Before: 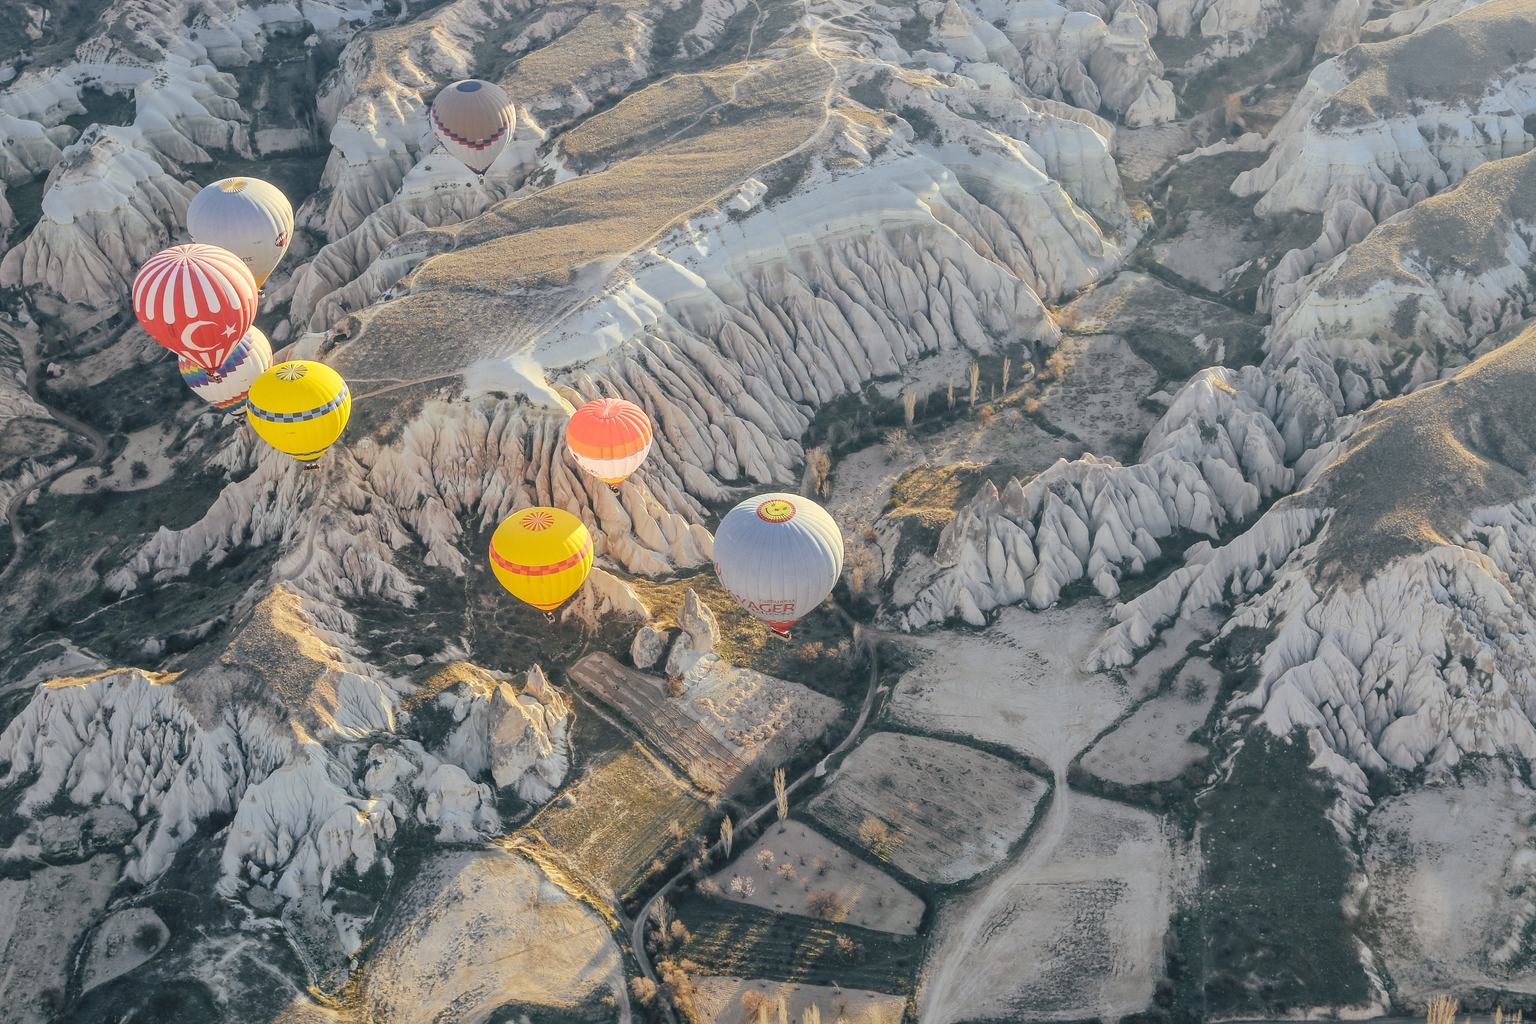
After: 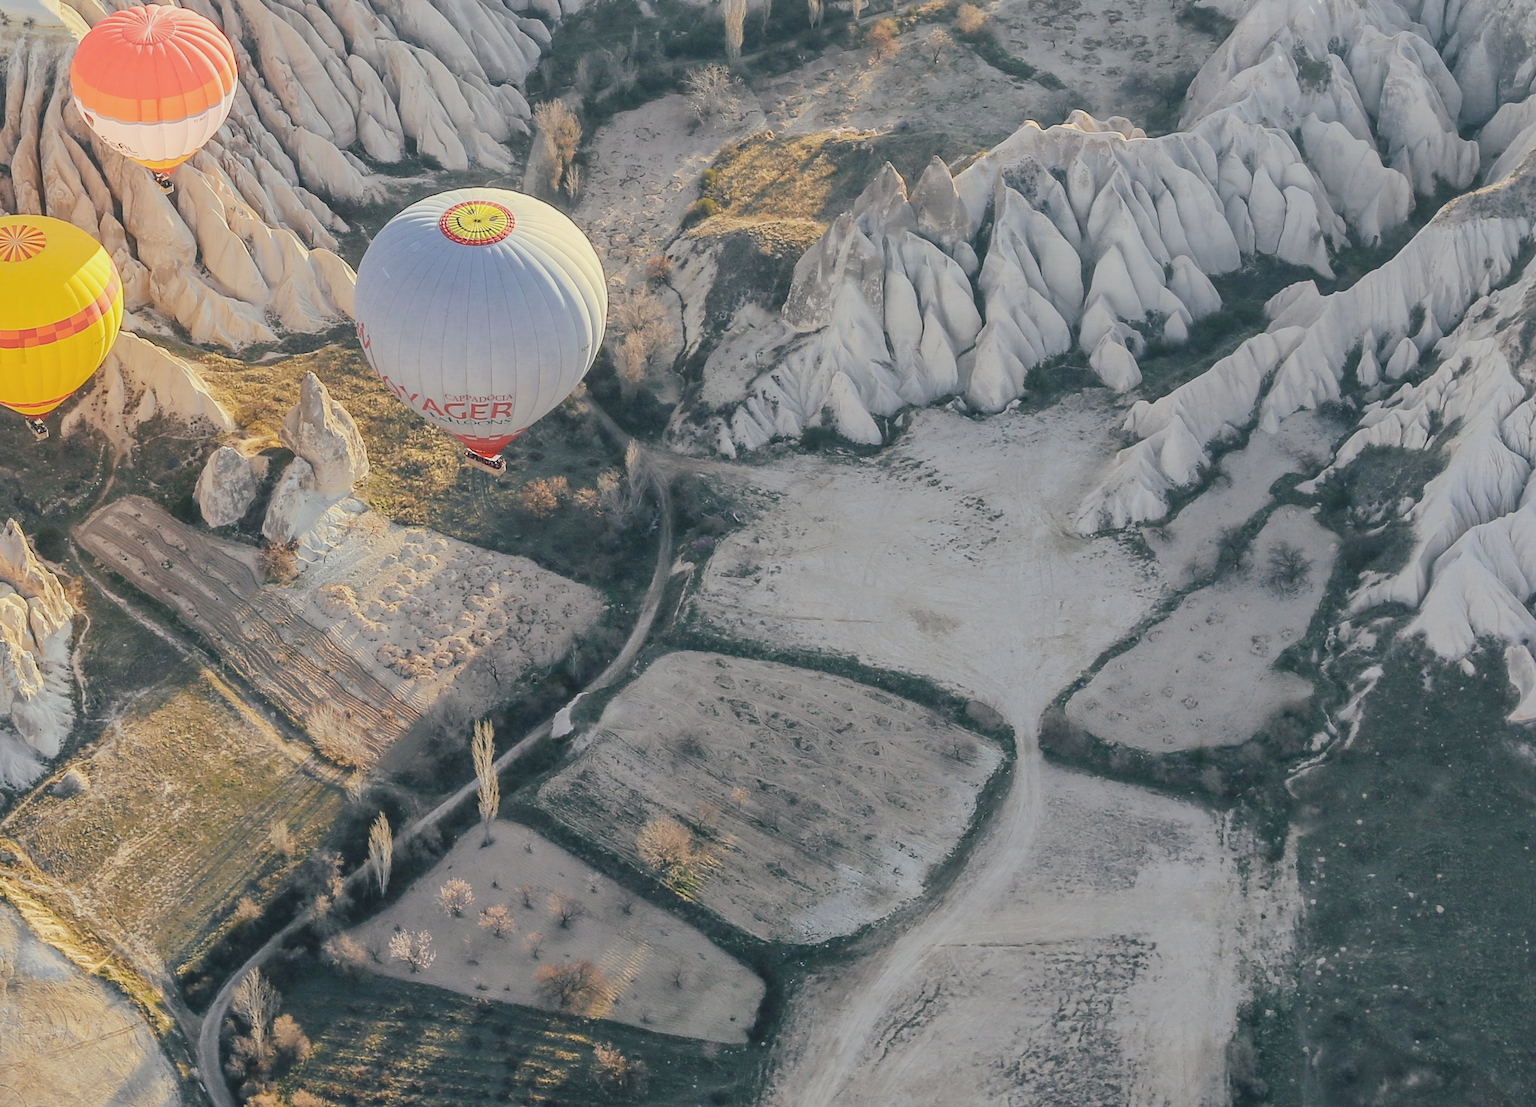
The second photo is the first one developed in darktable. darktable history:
exposure: exposure 0.194 EV, compensate highlight preservation false
tone equalizer: -7 EV 0.126 EV, edges refinement/feathering 500, mask exposure compensation -1.57 EV, preserve details no
filmic rgb: black relative exposure -15.05 EV, white relative exposure 3 EV, target black luminance 0%, hardness 9.28, latitude 98.54%, contrast 0.916, shadows ↔ highlights balance 0.603%
crop: left 34.512%, top 38.677%, right 13.793%, bottom 5.421%
